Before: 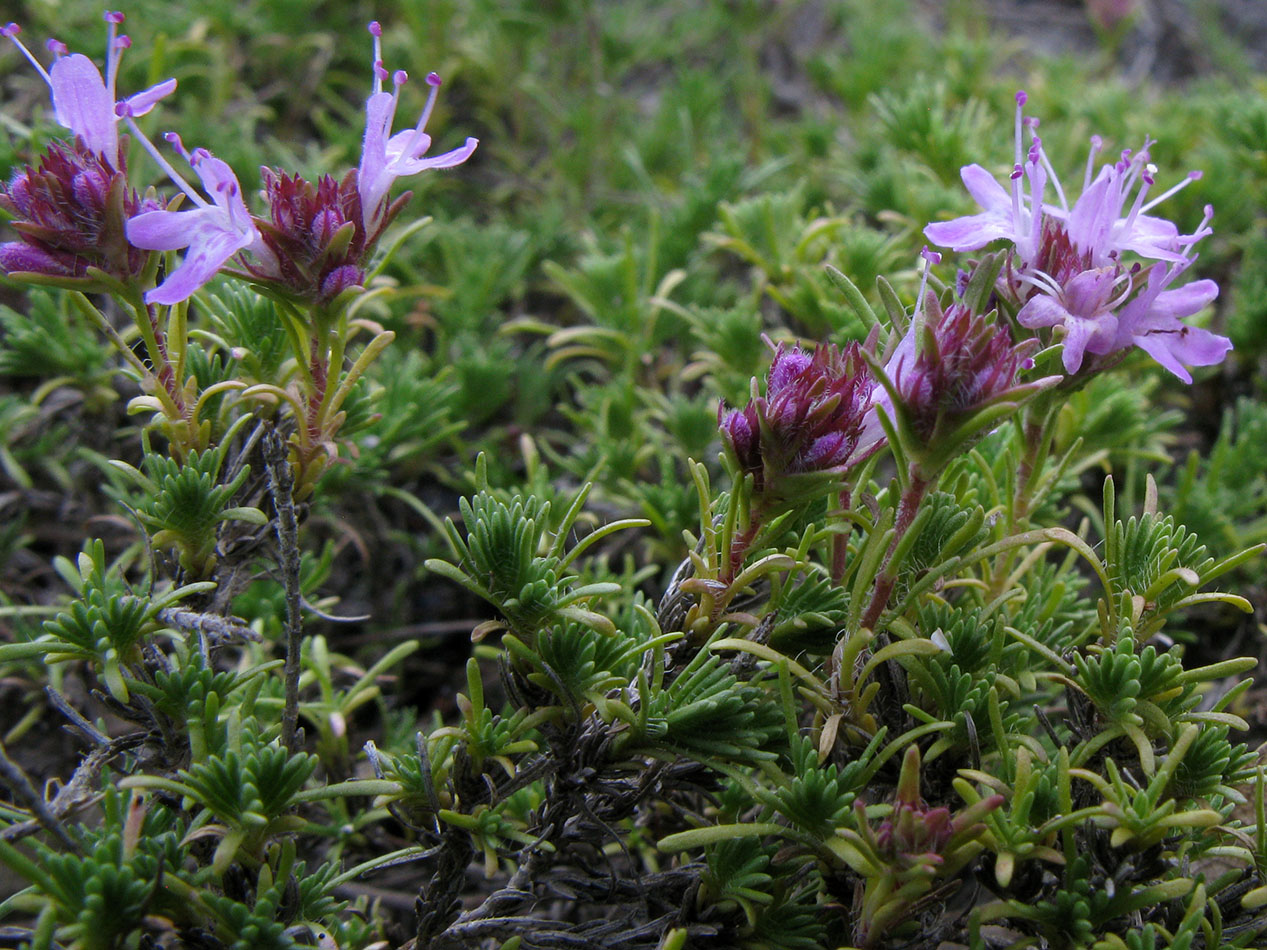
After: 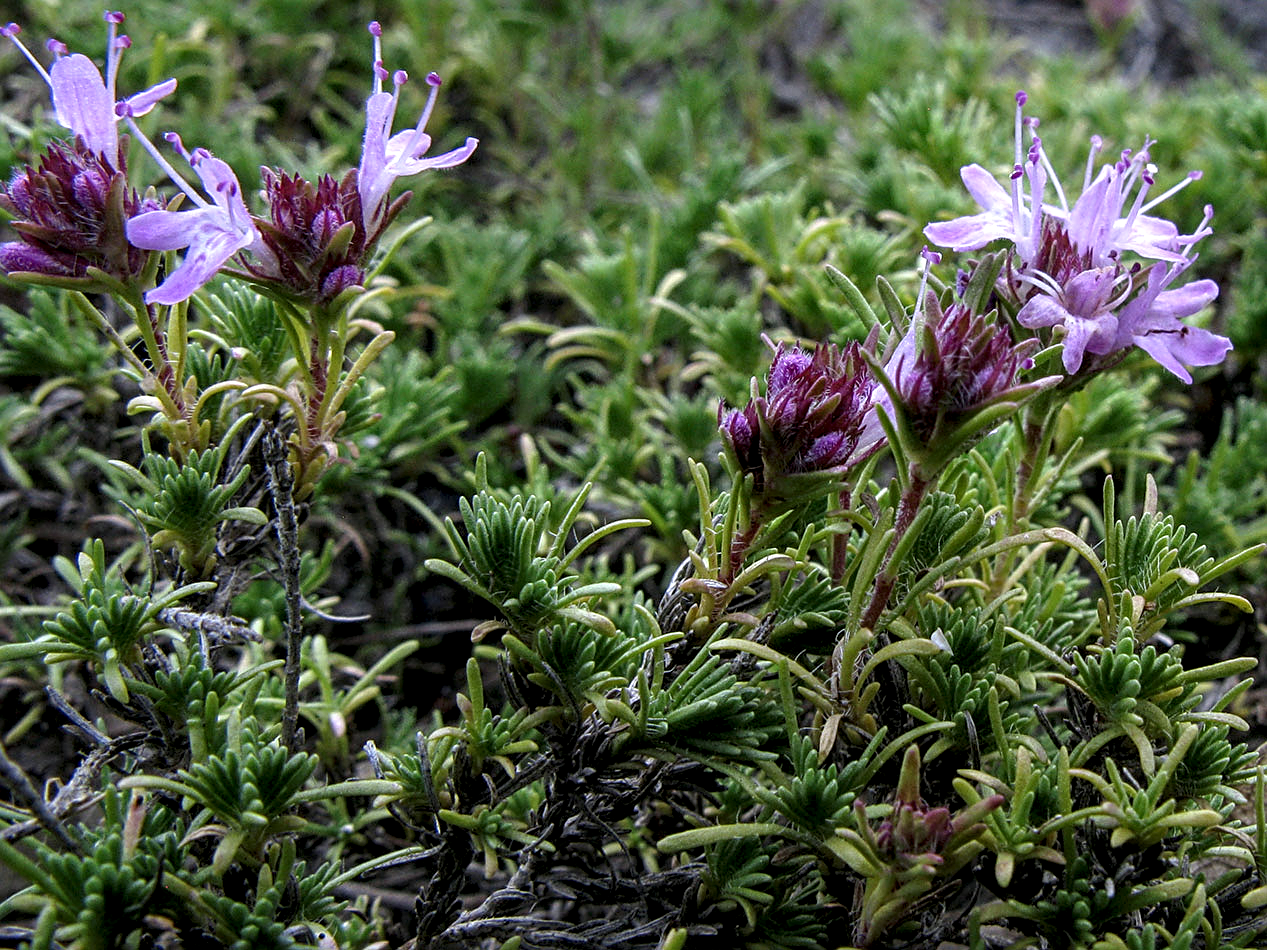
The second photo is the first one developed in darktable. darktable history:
white balance: red 0.982, blue 1.018
sharpen: radius 2.767
local contrast: detail 160%
